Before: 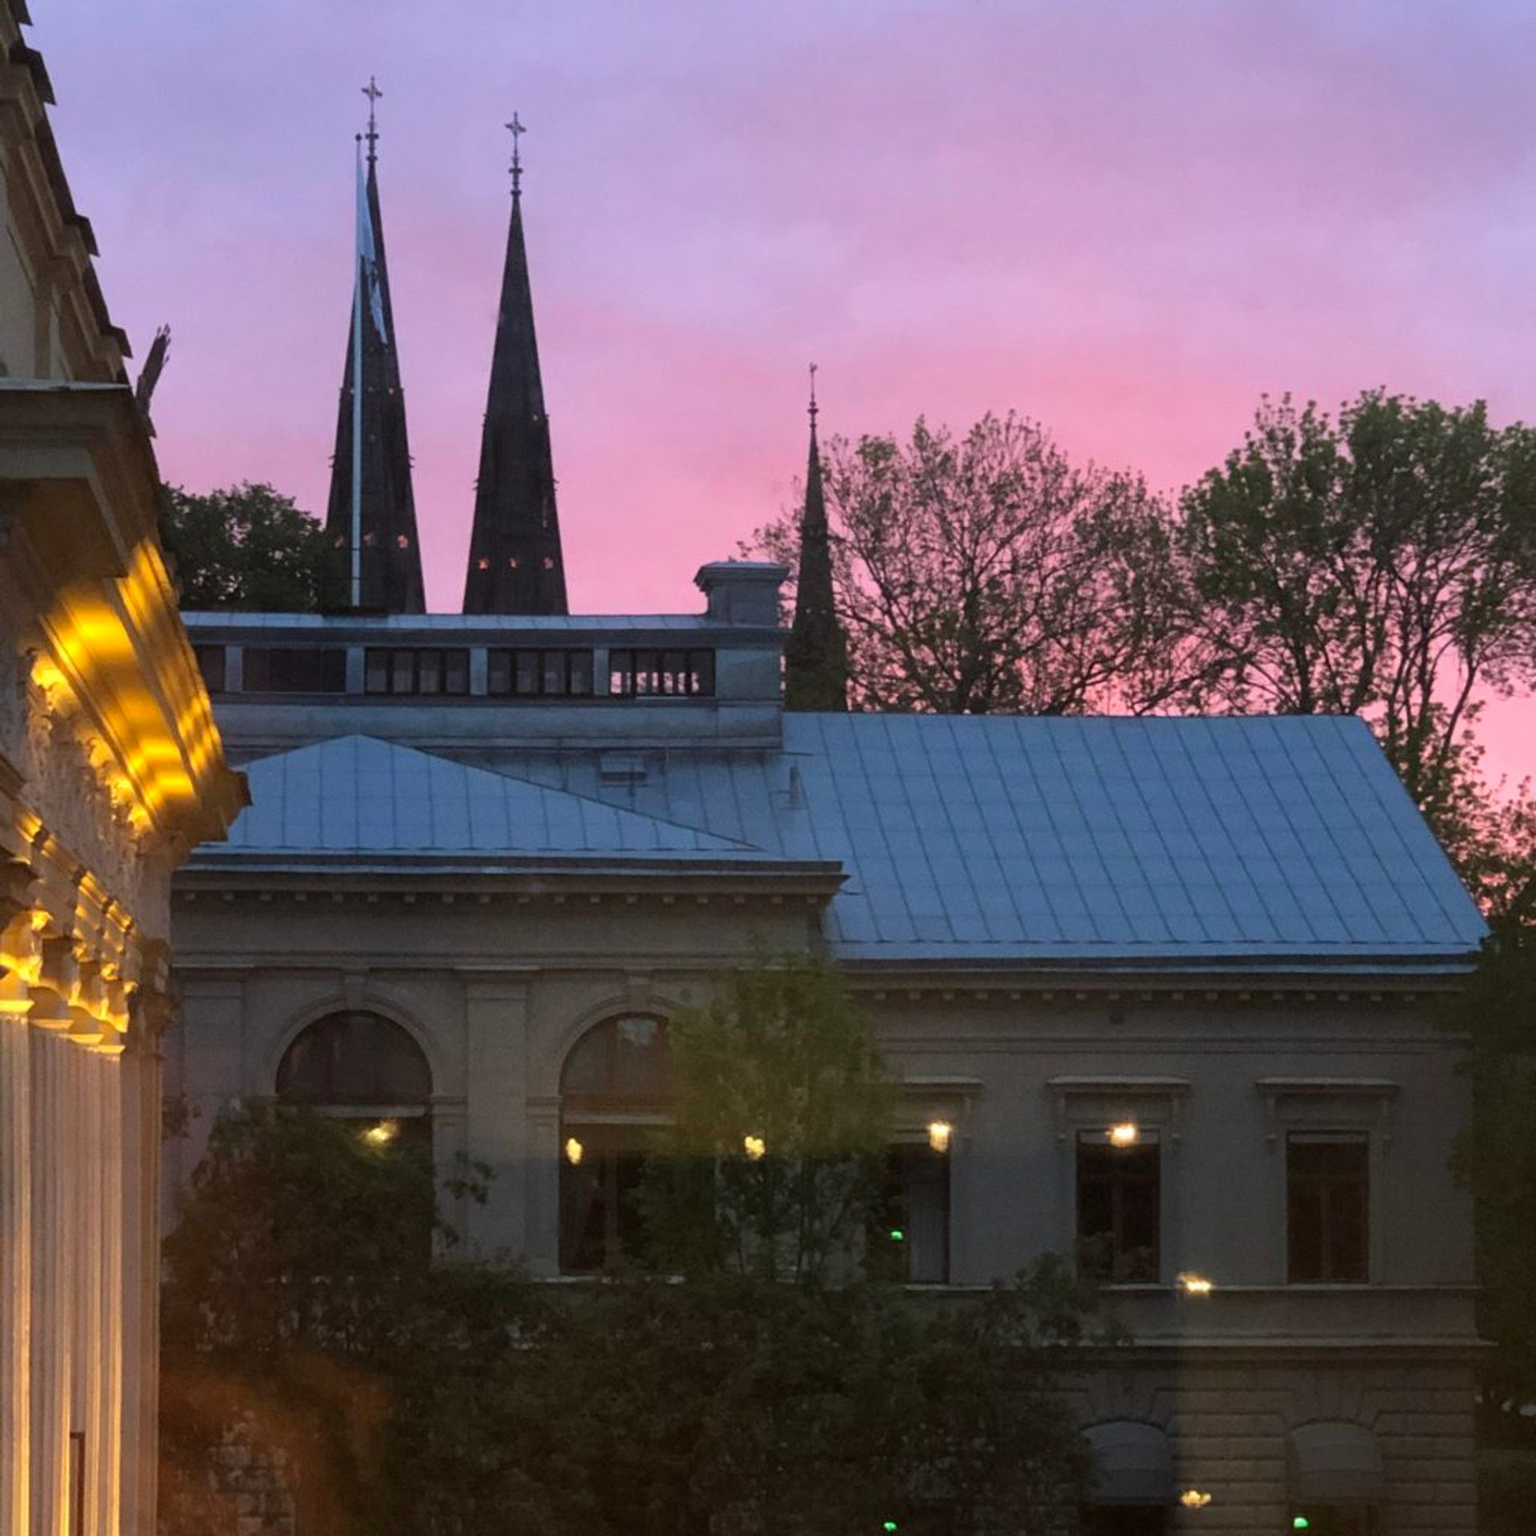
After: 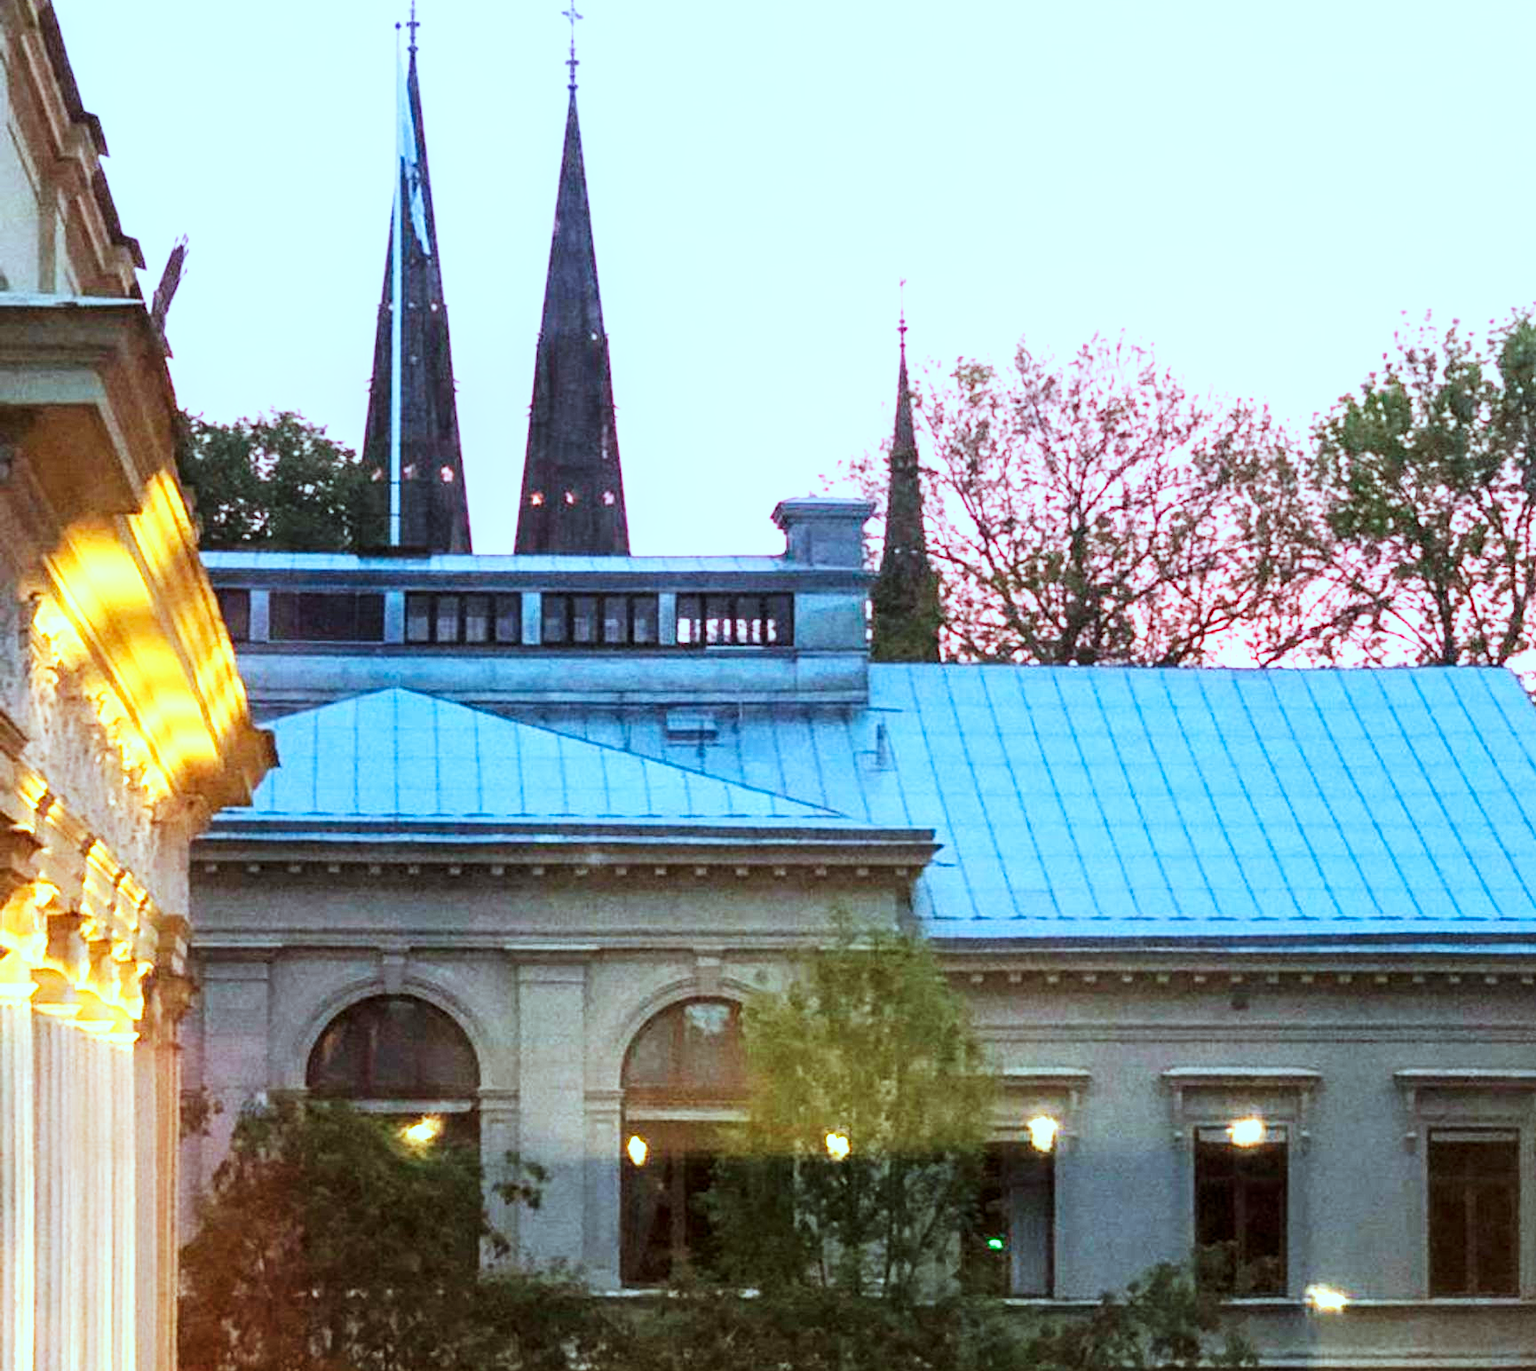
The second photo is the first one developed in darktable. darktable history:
local contrast: on, module defaults
crop: top 7.488%, right 9.867%, bottom 12.009%
color correction: highlights a* -11.78, highlights b* -15.22
base curve: curves: ch0 [(0, 0) (0.007, 0.004) (0.027, 0.03) (0.046, 0.07) (0.207, 0.54) (0.442, 0.872) (0.673, 0.972) (1, 1)], preserve colors none
exposure: black level correction 0.001, exposure 0.958 EV, compensate highlight preservation false
